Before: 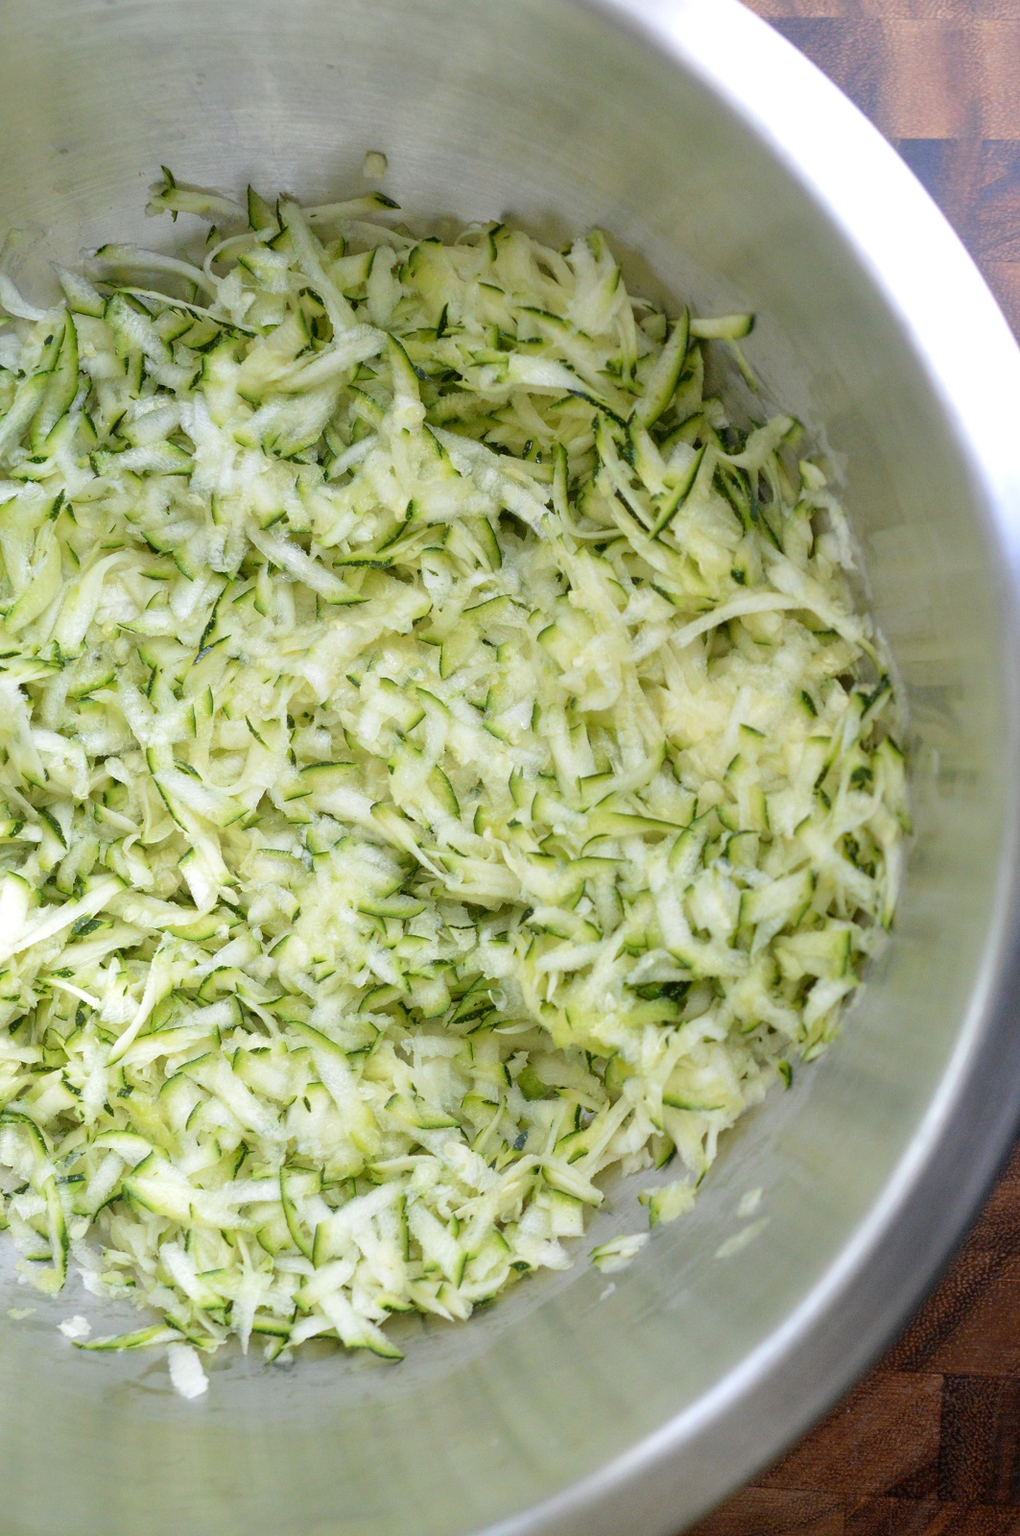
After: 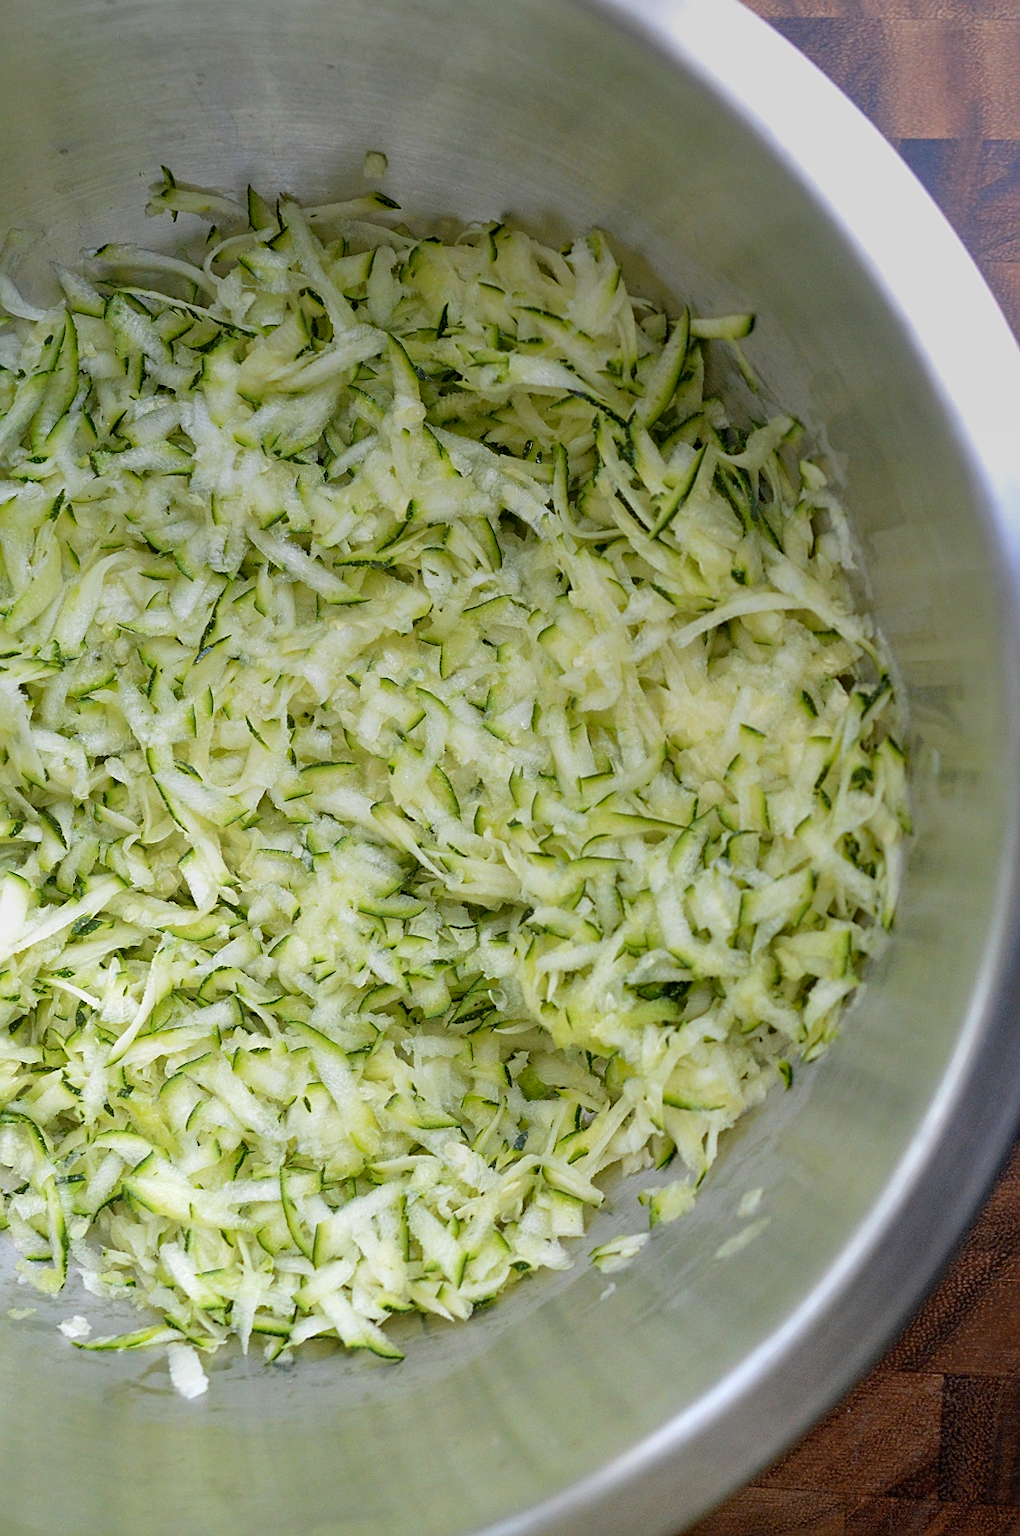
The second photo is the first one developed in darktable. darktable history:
sharpen: on, module defaults
haze removal: compatibility mode true, adaptive false
graduated density: rotation -0.352°, offset 57.64
